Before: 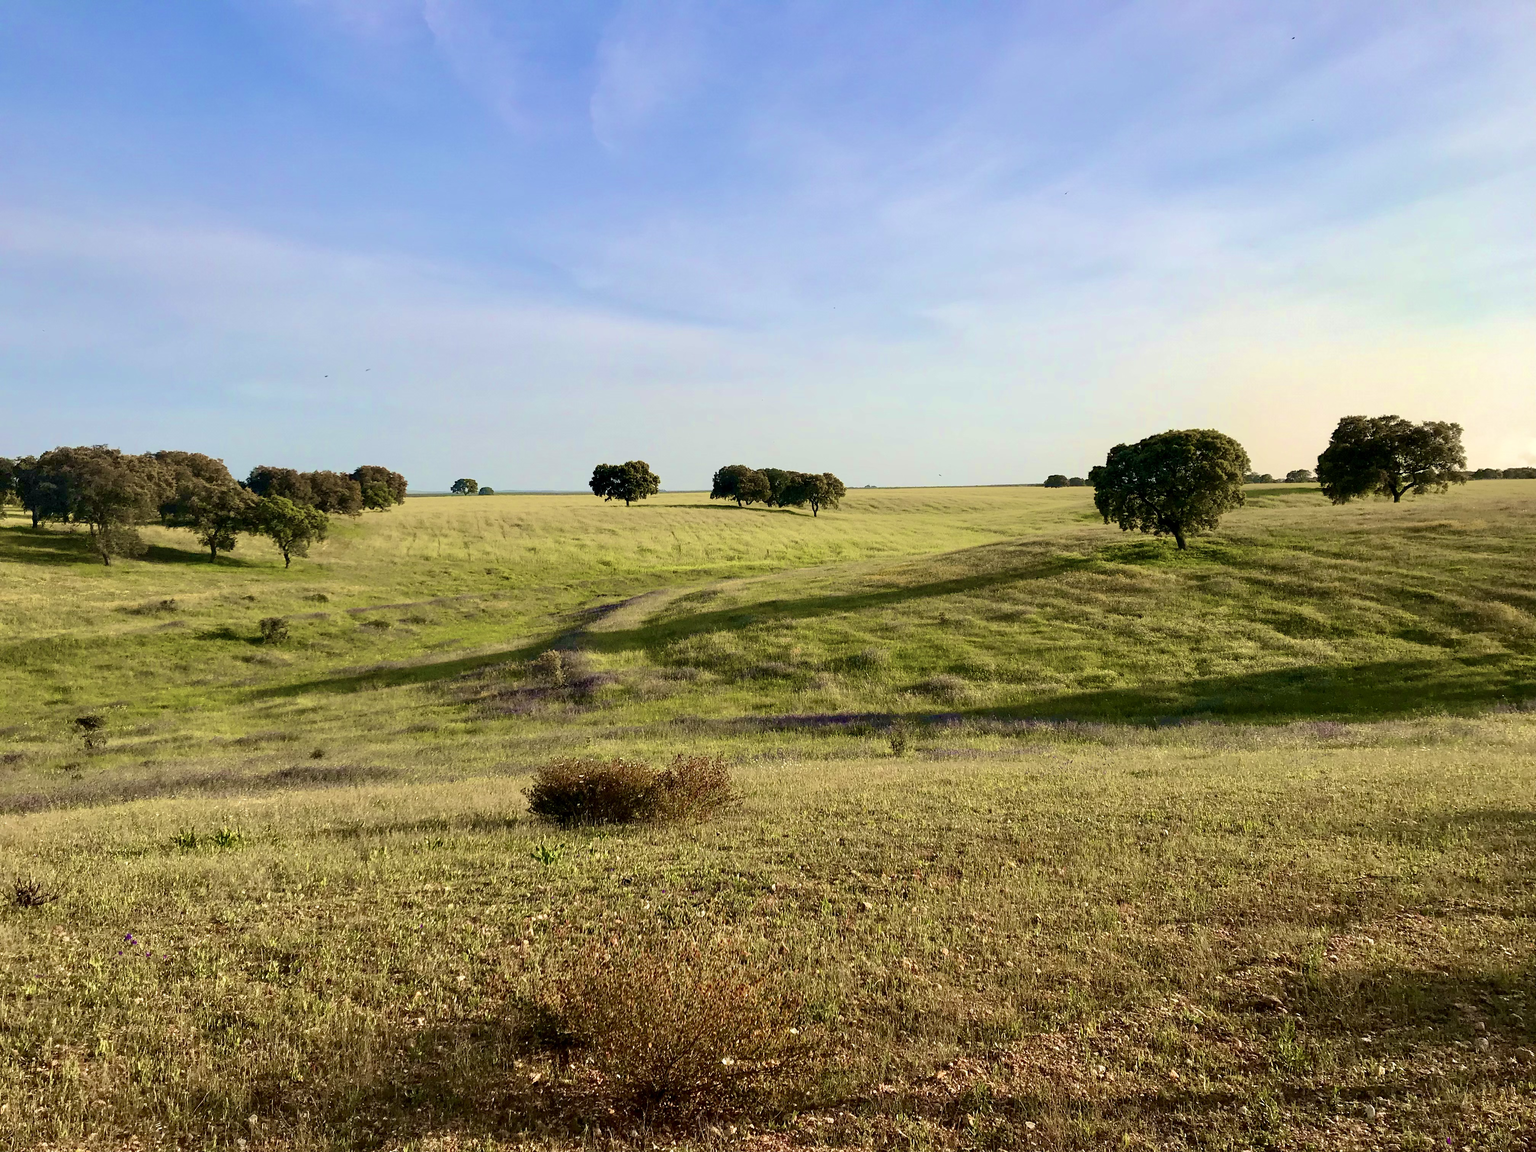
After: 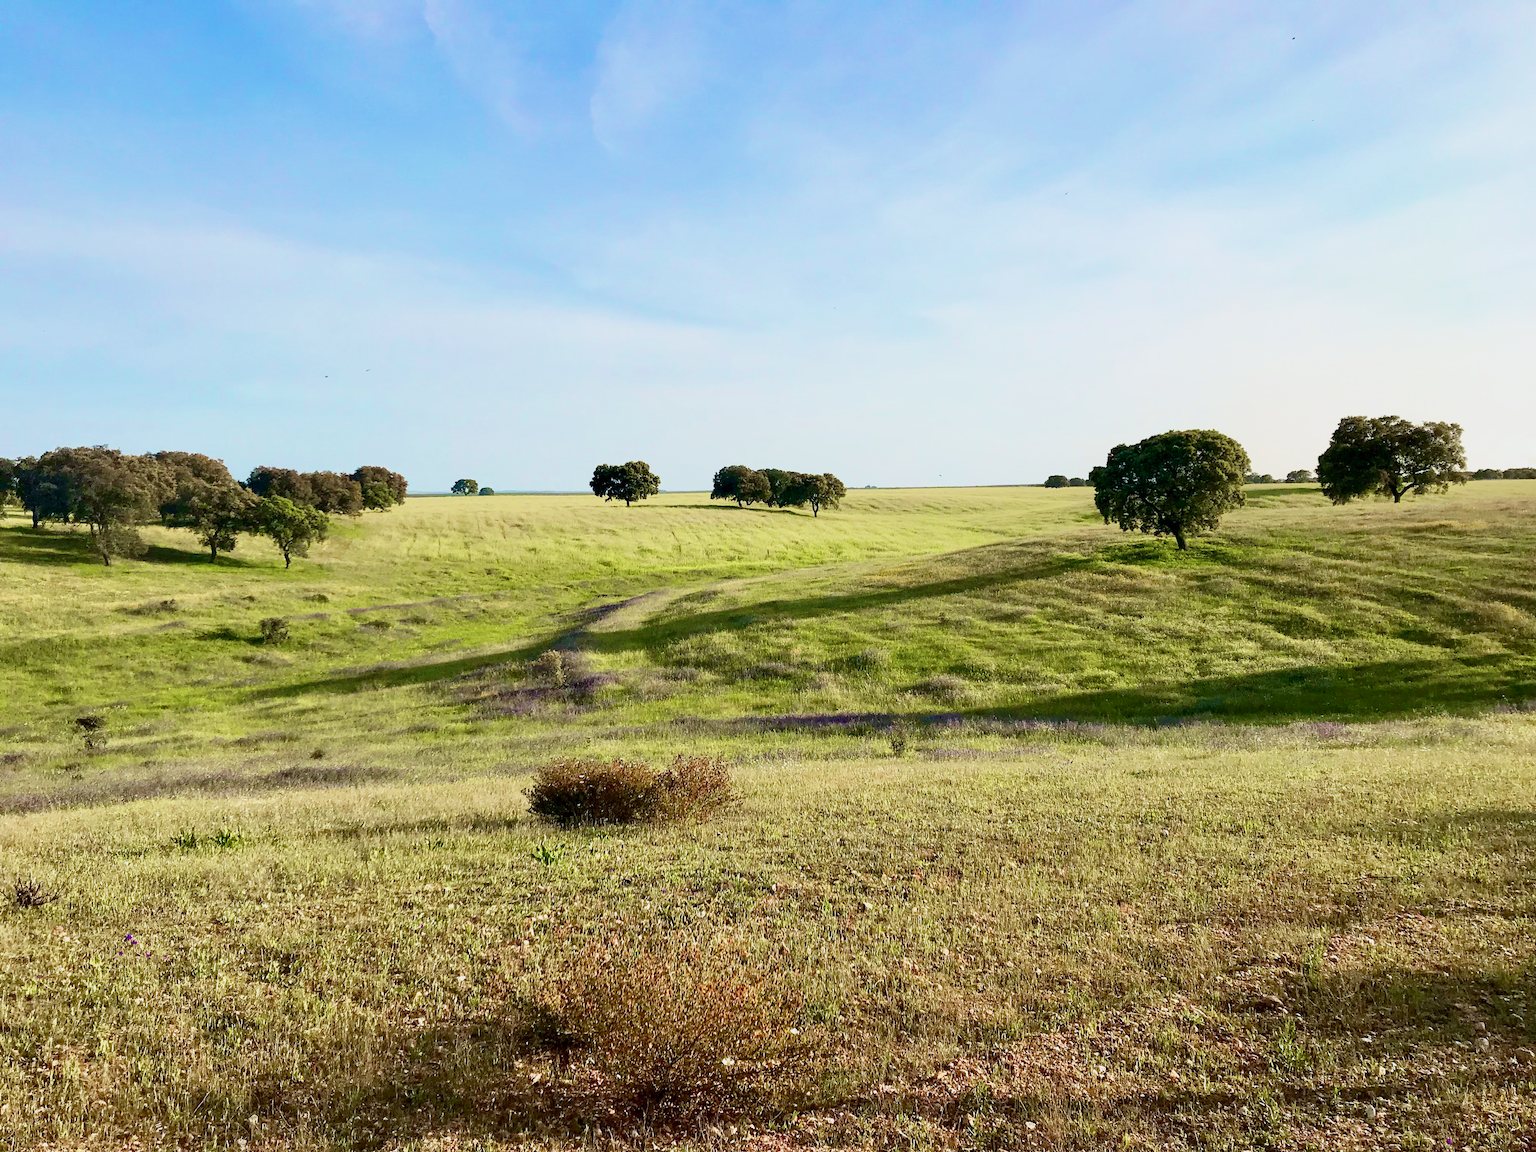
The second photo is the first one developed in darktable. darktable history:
exposure: exposure -0.046 EV, compensate exposure bias true, compensate highlight preservation false
base curve: curves: ch0 [(0, 0) (0.088, 0.125) (0.176, 0.251) (0.354, 0.501) (0.613, 0.749) (1, 0.877)], preserve colors none
color calibration: x 0.37, y 0.382, temperature 4310.09 K
